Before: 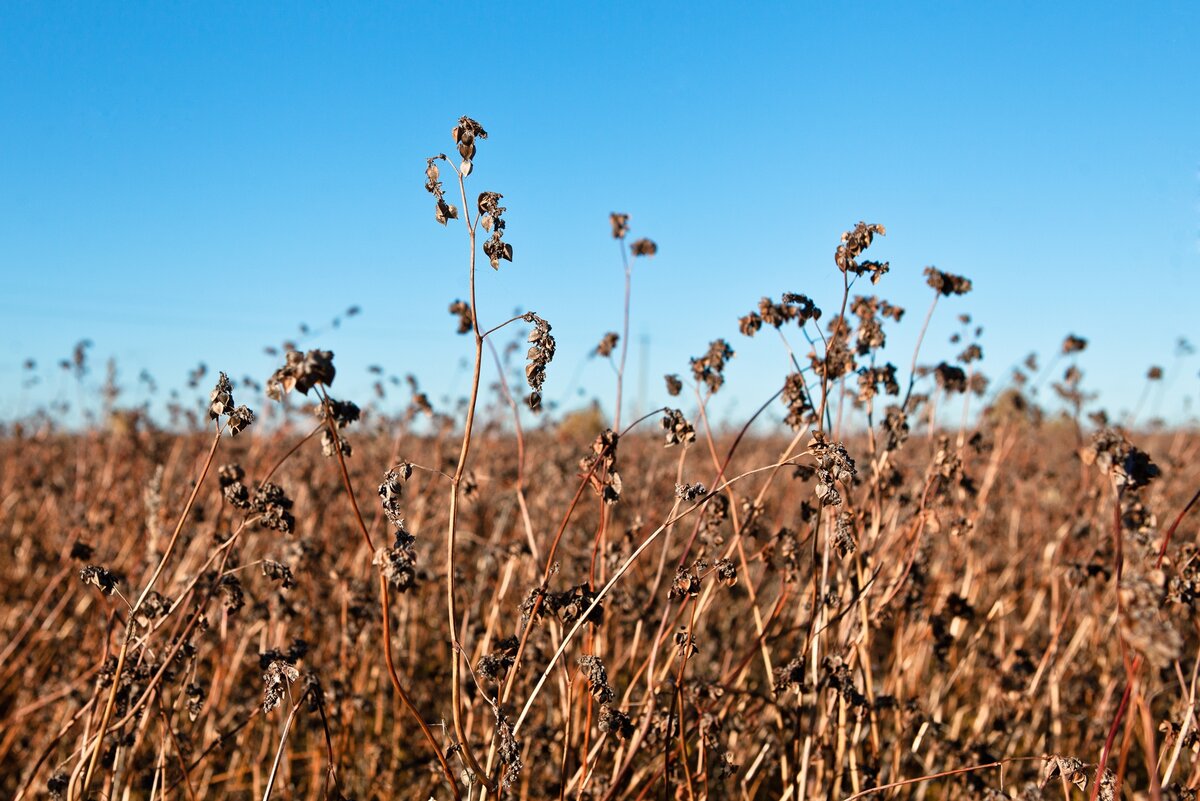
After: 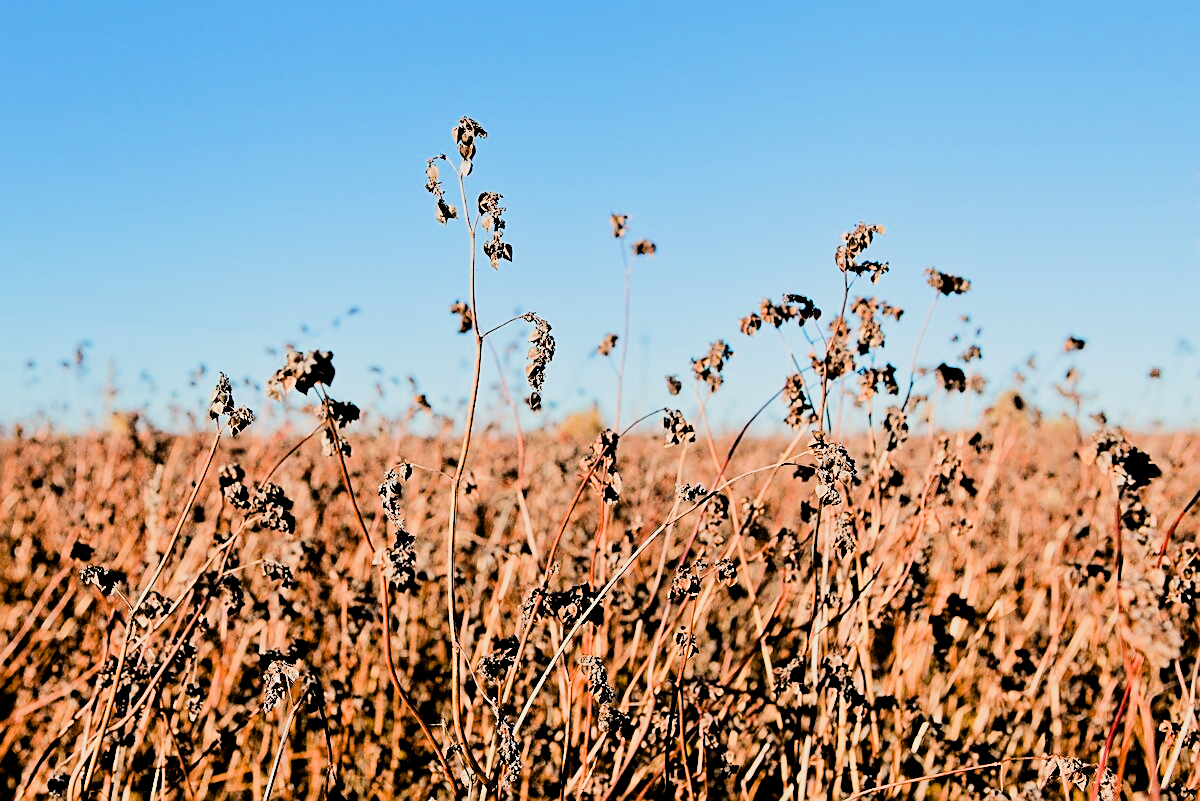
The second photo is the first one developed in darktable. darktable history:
tone equalizer: -7 EV 0.153 EV, -6 EV 0.61 EV, -5 EV 1.19 EV, -4 EV 1.34 EV, -3 EV 1.13 EV, -2 EV 0.6 EV, -1 EV 0.15 EV, edges refinement/feathering 500, mask exposure compensation -1.57 EV, preserve details no
filmic rgb: black relative exposure -5.1 EV, white relative exposure 3.99 EV, hardness 2.88, contrast 1.299, highlights saturation mix -11.21%
exposure: black level correction 0.009
sharpen: on, module defaults
